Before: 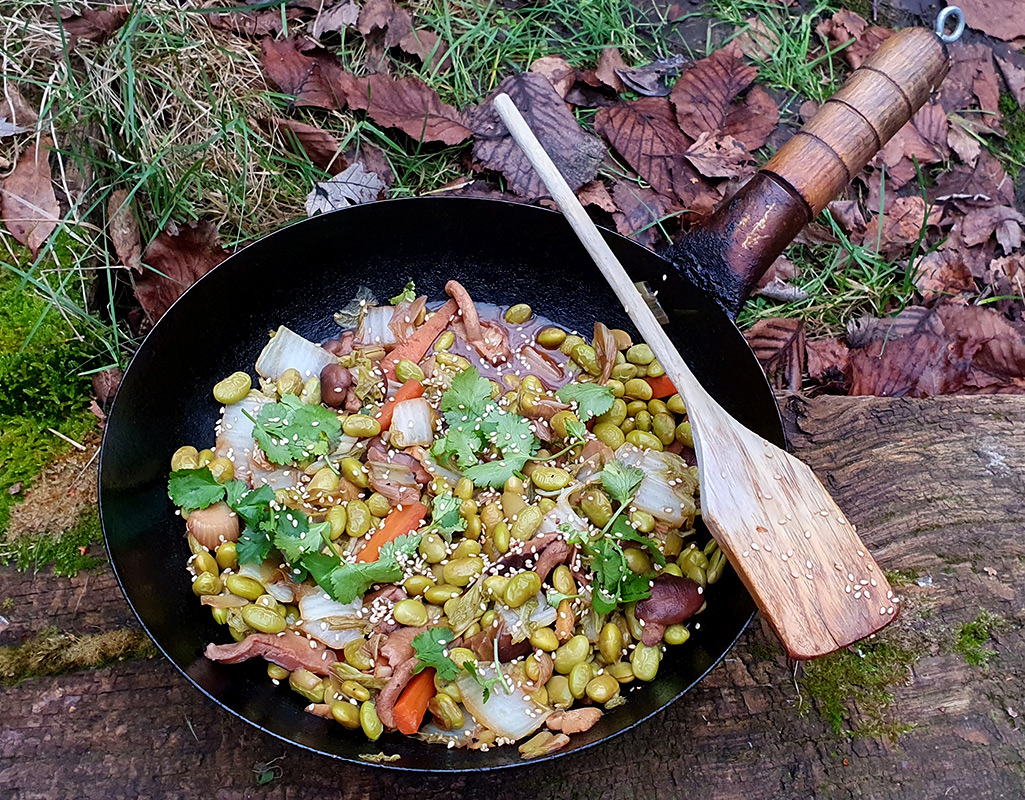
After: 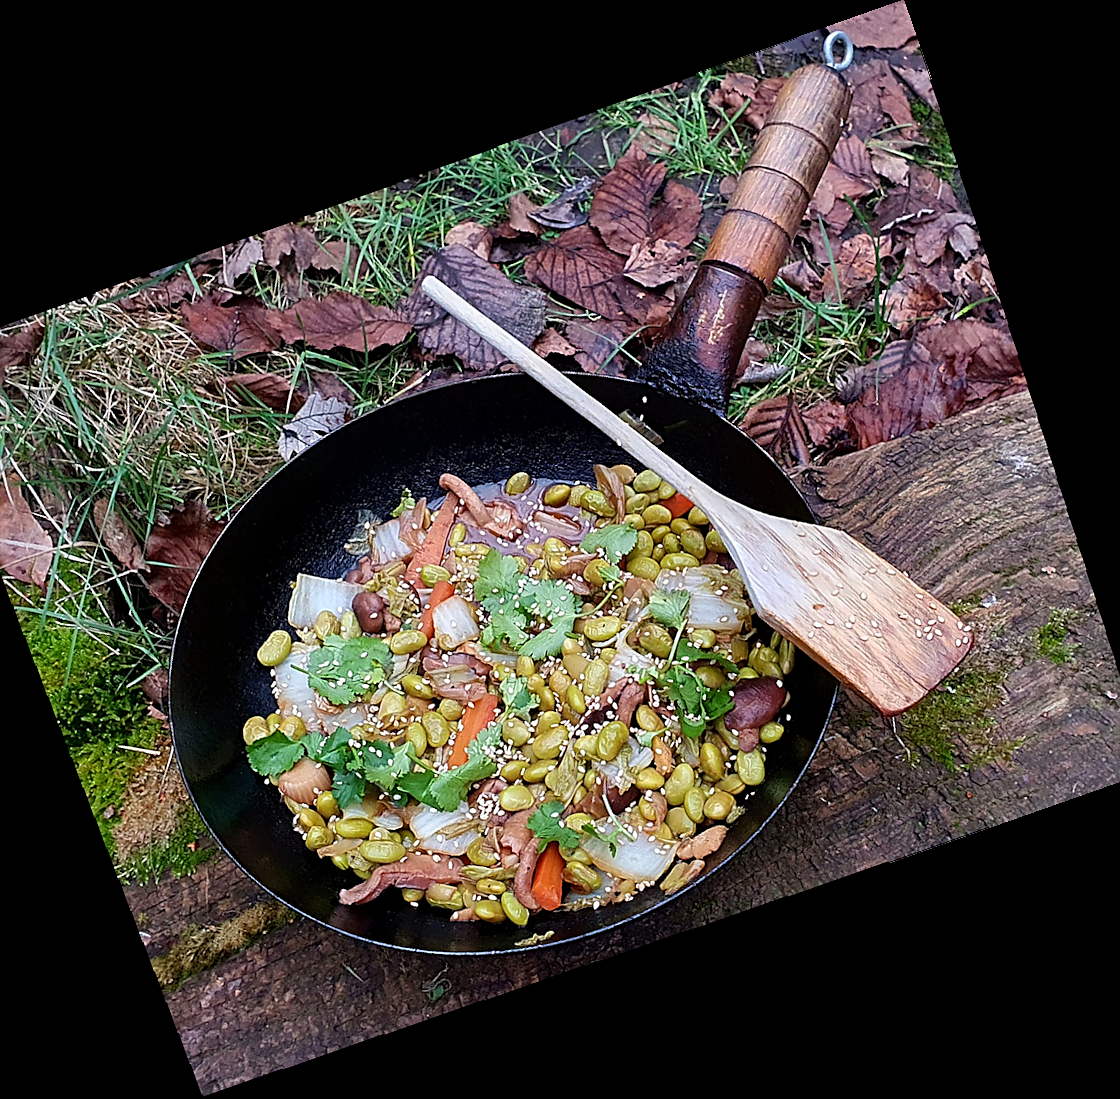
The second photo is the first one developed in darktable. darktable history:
sharpen: on, module defaults
crop and rotate: angle 19.43°, left 6.812%, right 4.125%, bottom 1.087%
rotate and perspective: lens shift (vertical) 0.048, lens shift (horizontal) -0.024, automatic cropping off
